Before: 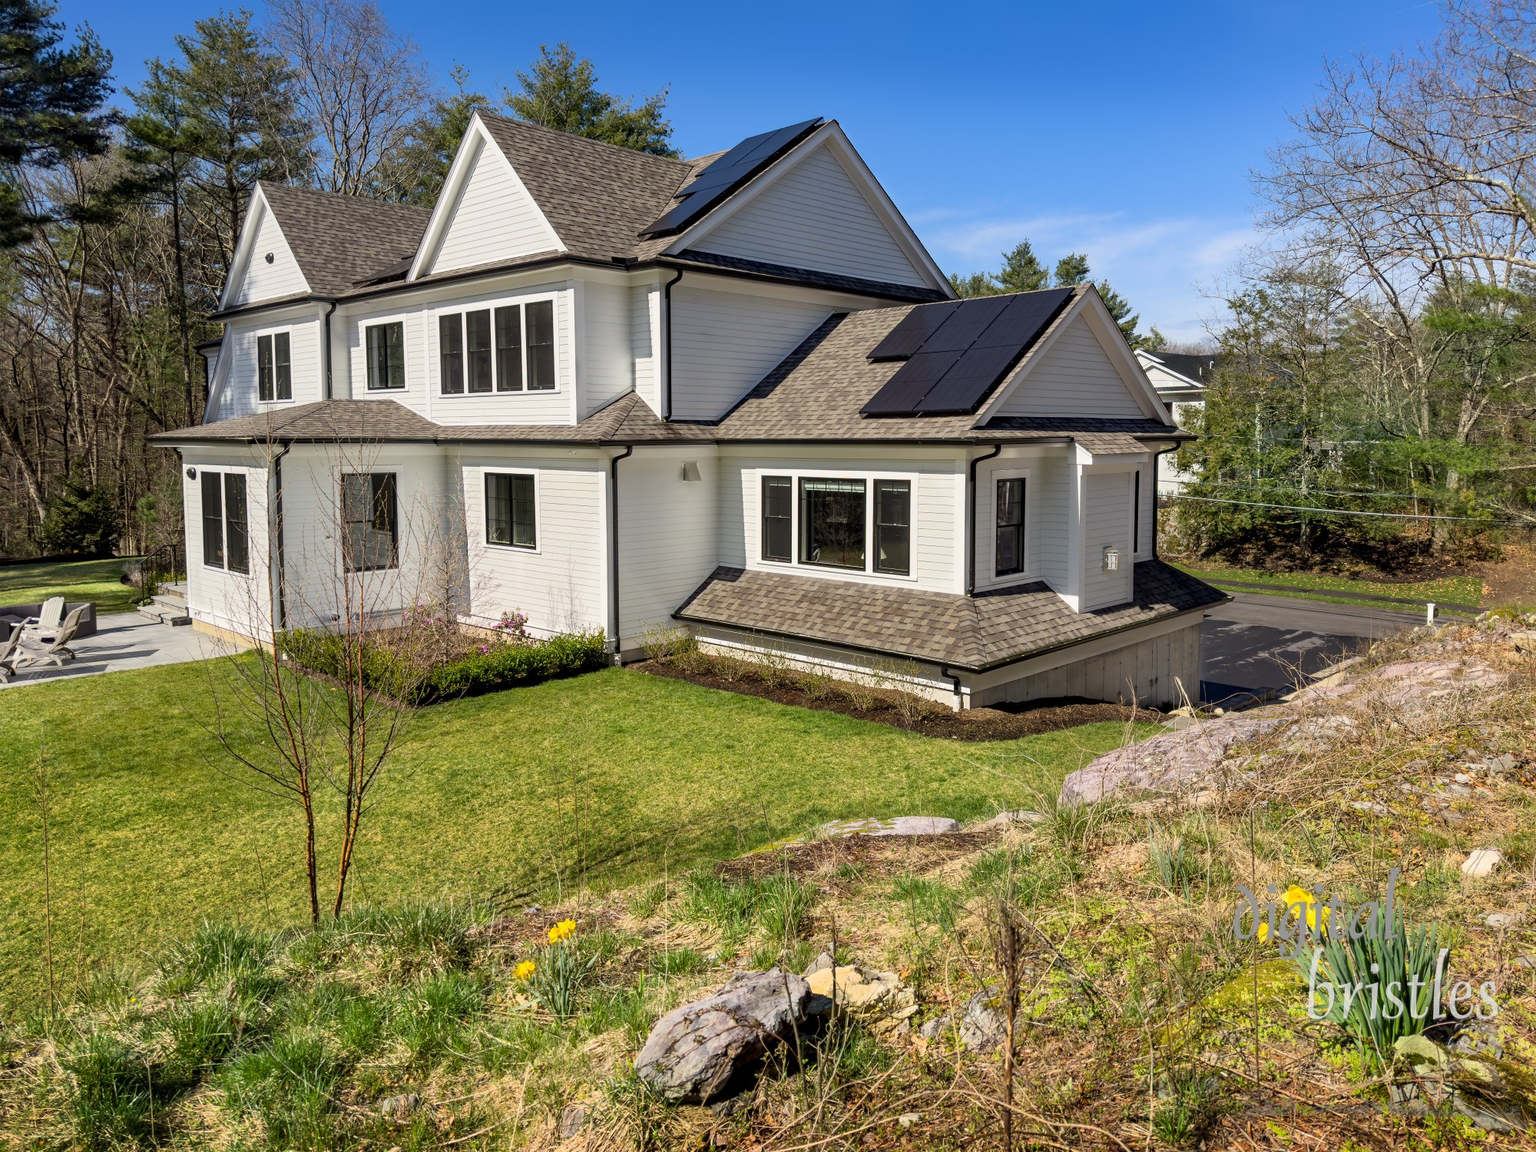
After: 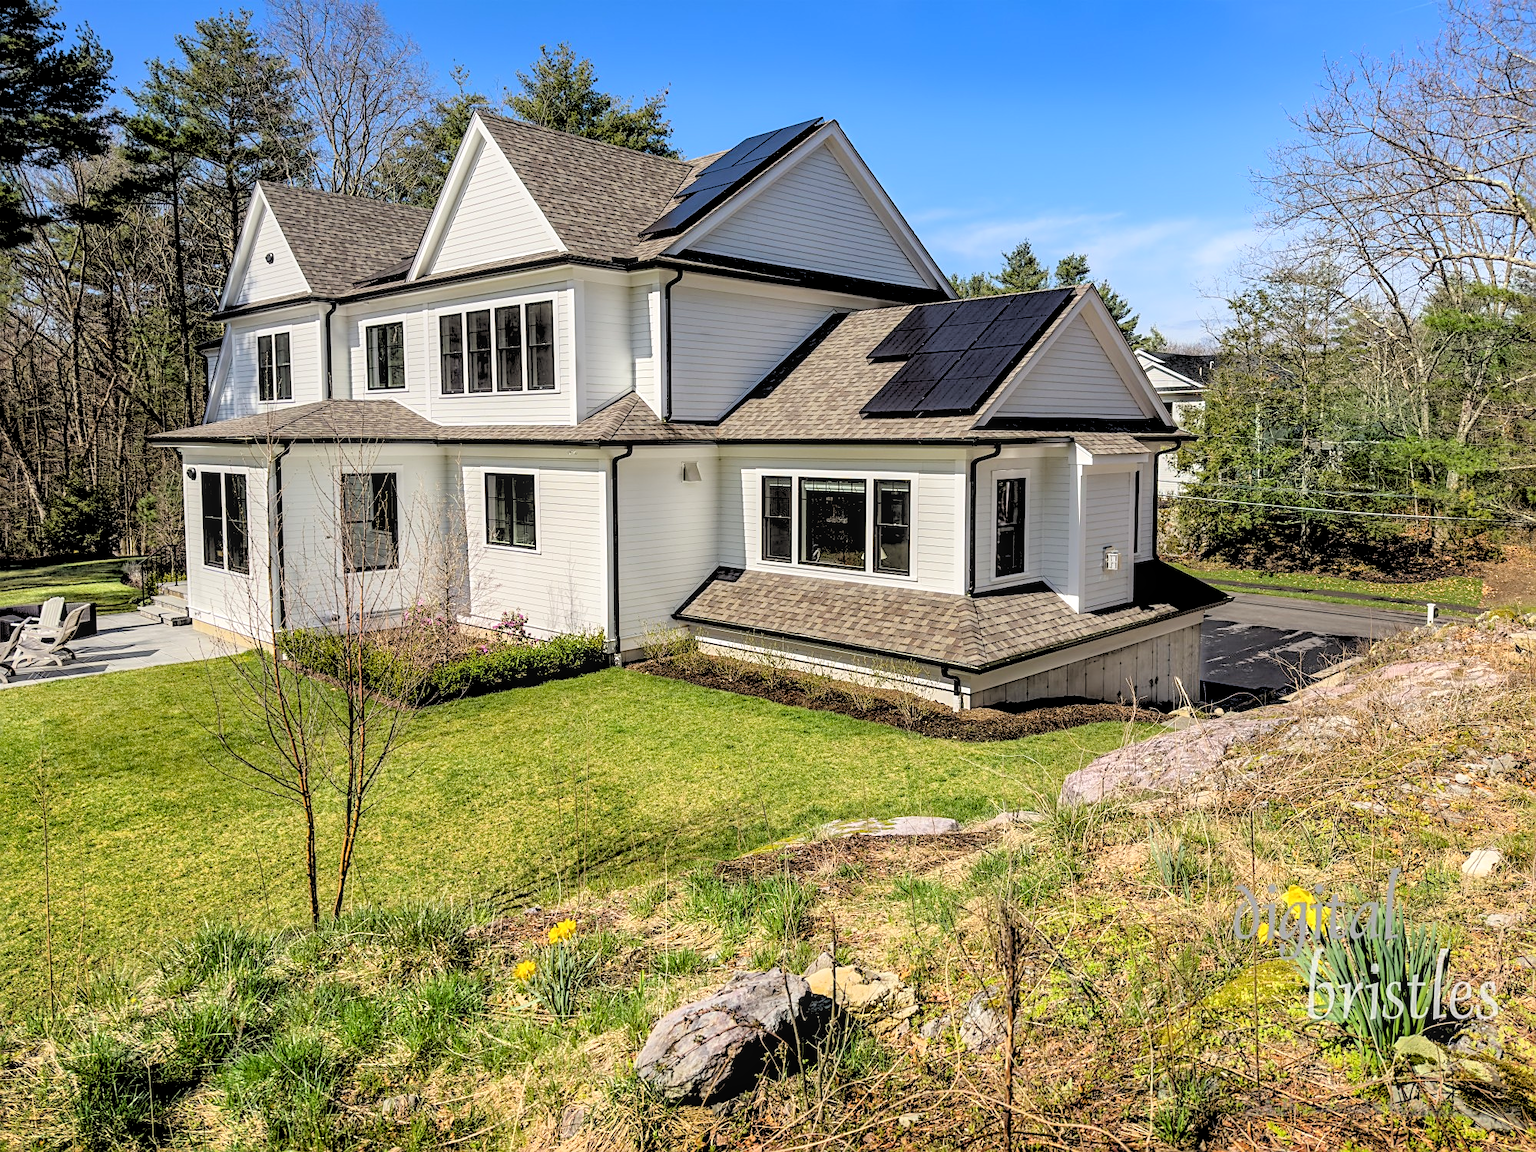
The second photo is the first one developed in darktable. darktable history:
rgb levels: levels [[0.027, 0.429, 0.996], [0, 0.5, 1], [0, 0.5, 1]]
local contrast: on, module defaults
sharpen: on, module defaults
